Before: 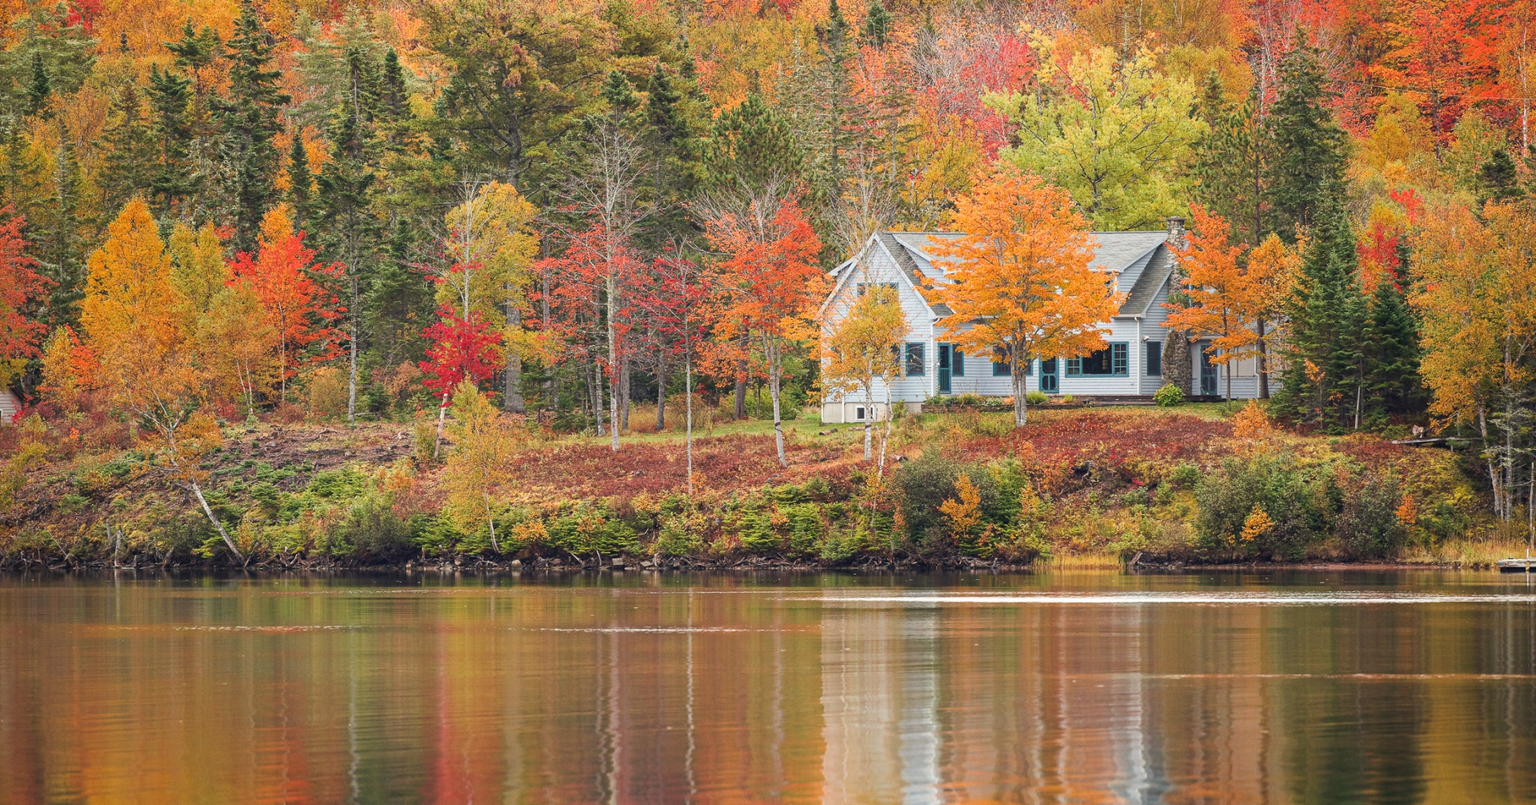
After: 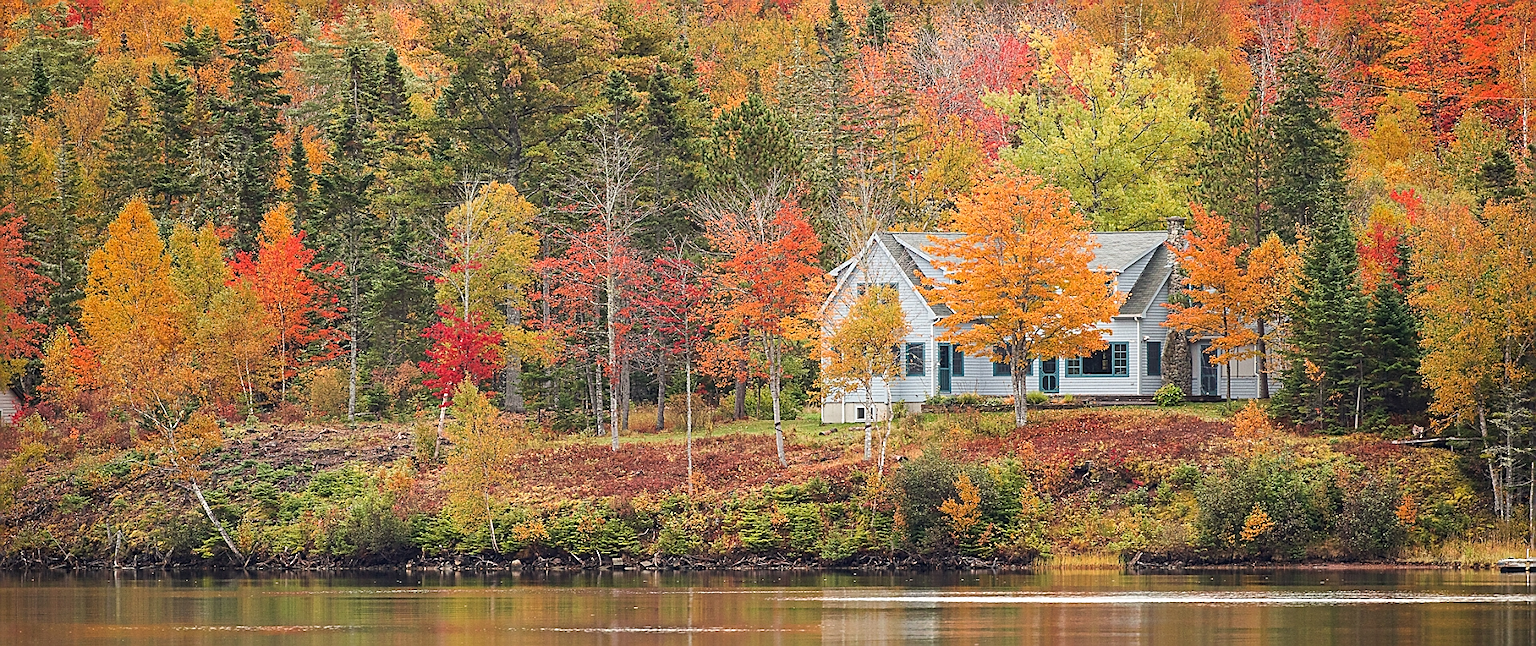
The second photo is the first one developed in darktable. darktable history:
crop: bottom 19.644%
sharpen: radius 1.4, amount 1.25, threshold 0.7
